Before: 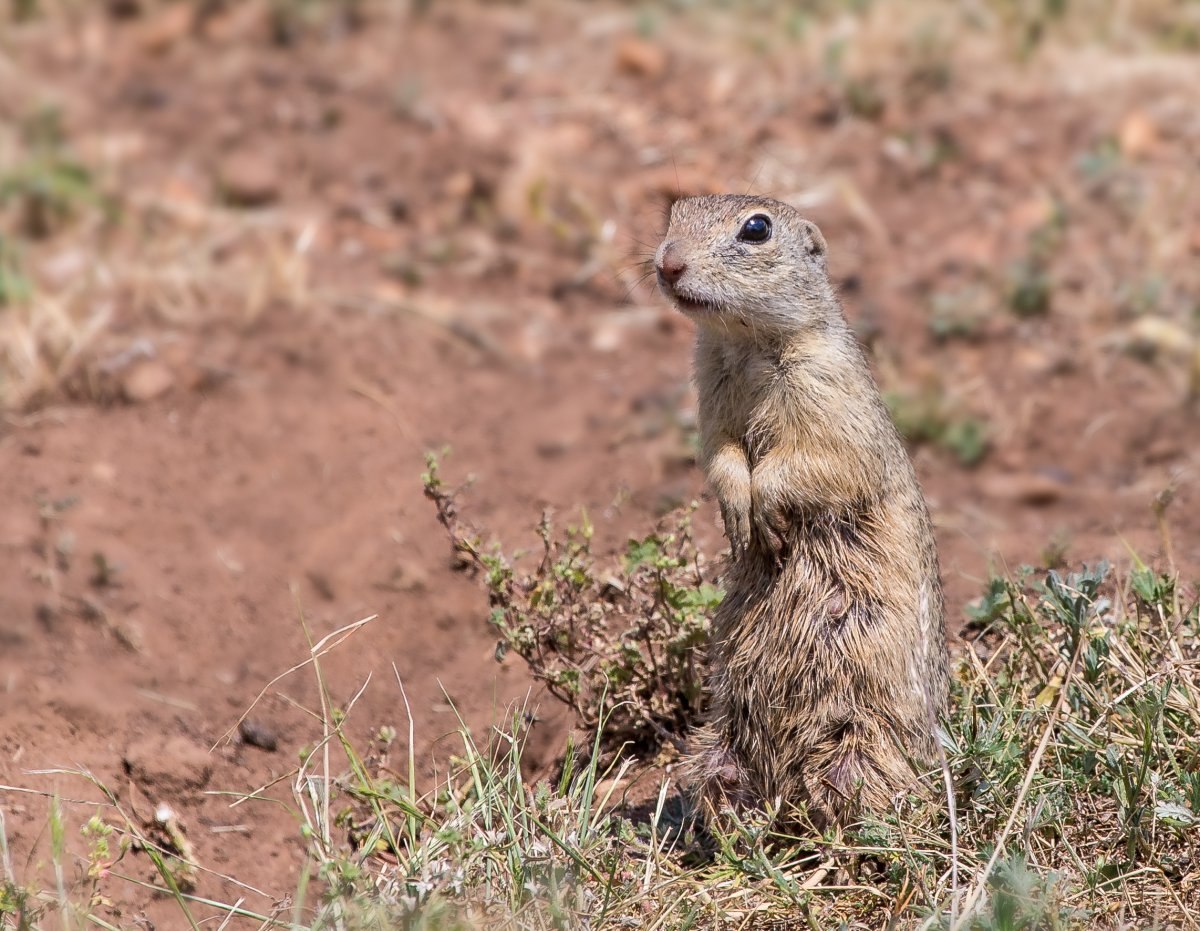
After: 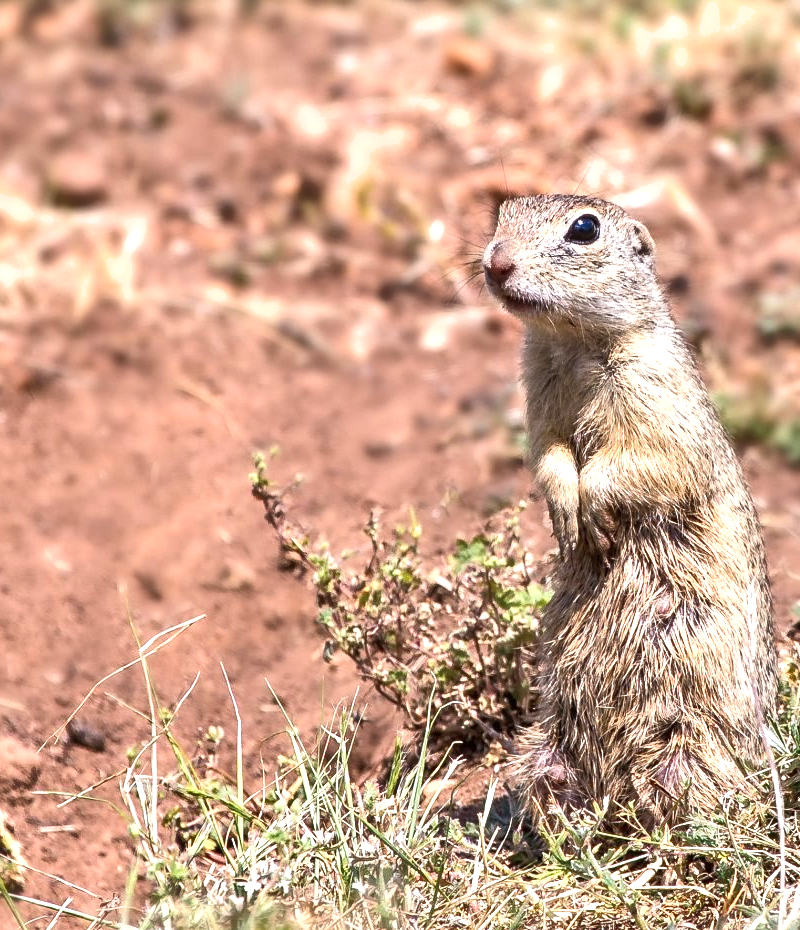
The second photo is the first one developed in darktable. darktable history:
tone equalizer: on, module defaults
exposure: black level correction 0, exposure 1.011 EV, compensate highlight preservation false
crop and rotate: left 14.349%, right 18.949%
shadows and highlights: low approximation 0.01, soften with gaussian
